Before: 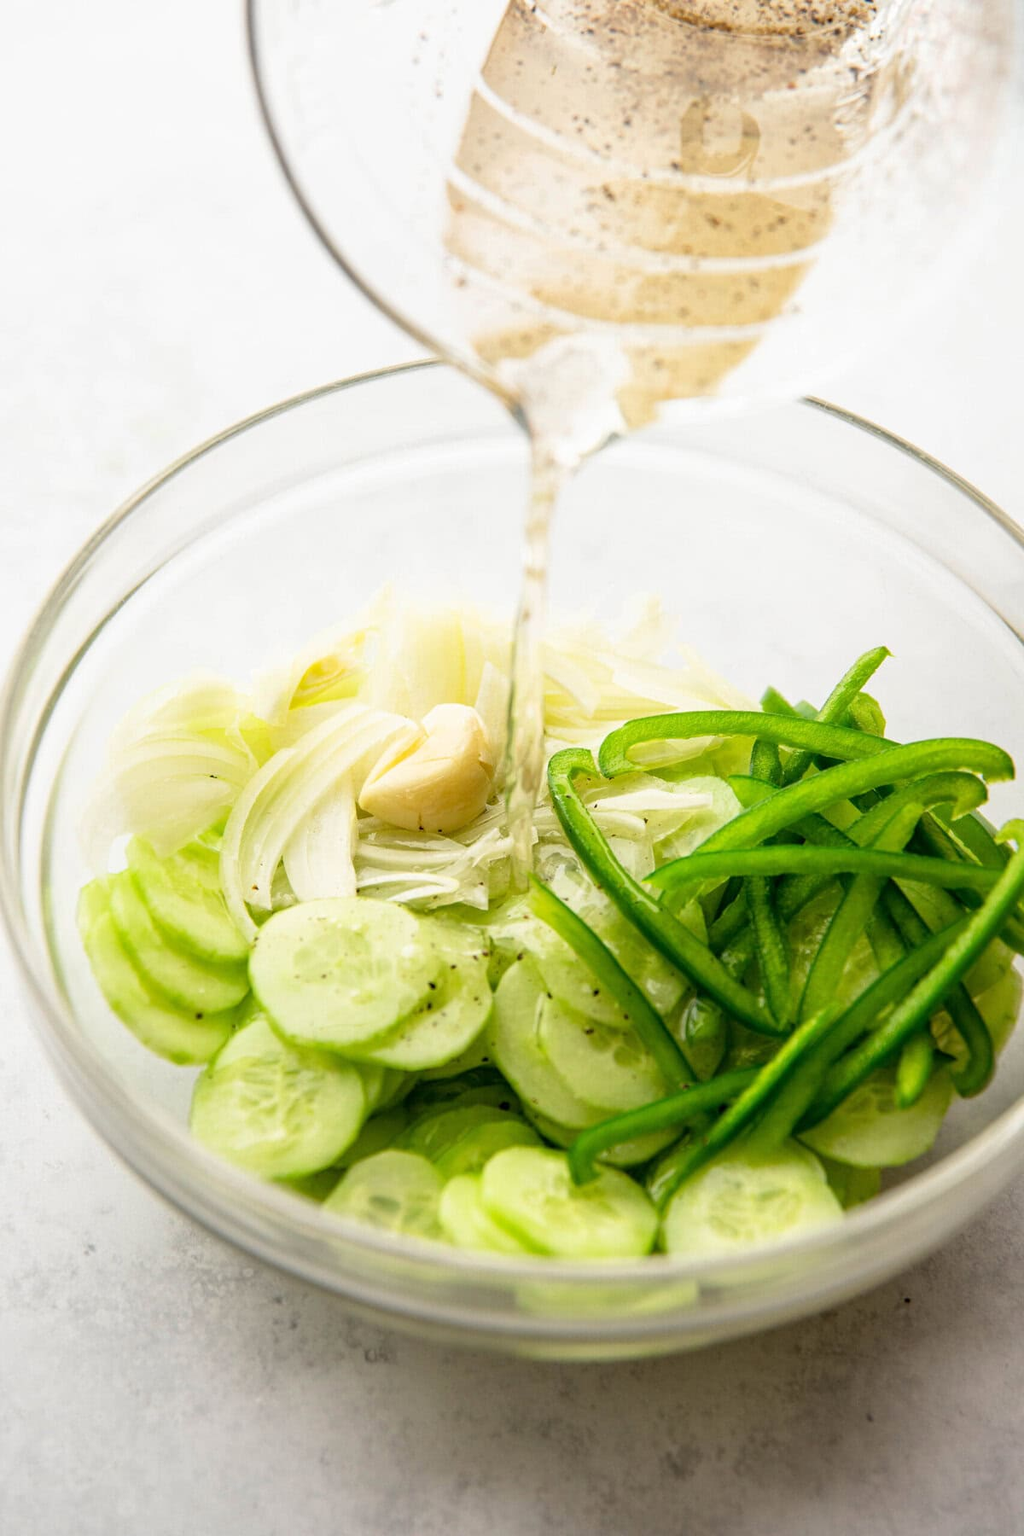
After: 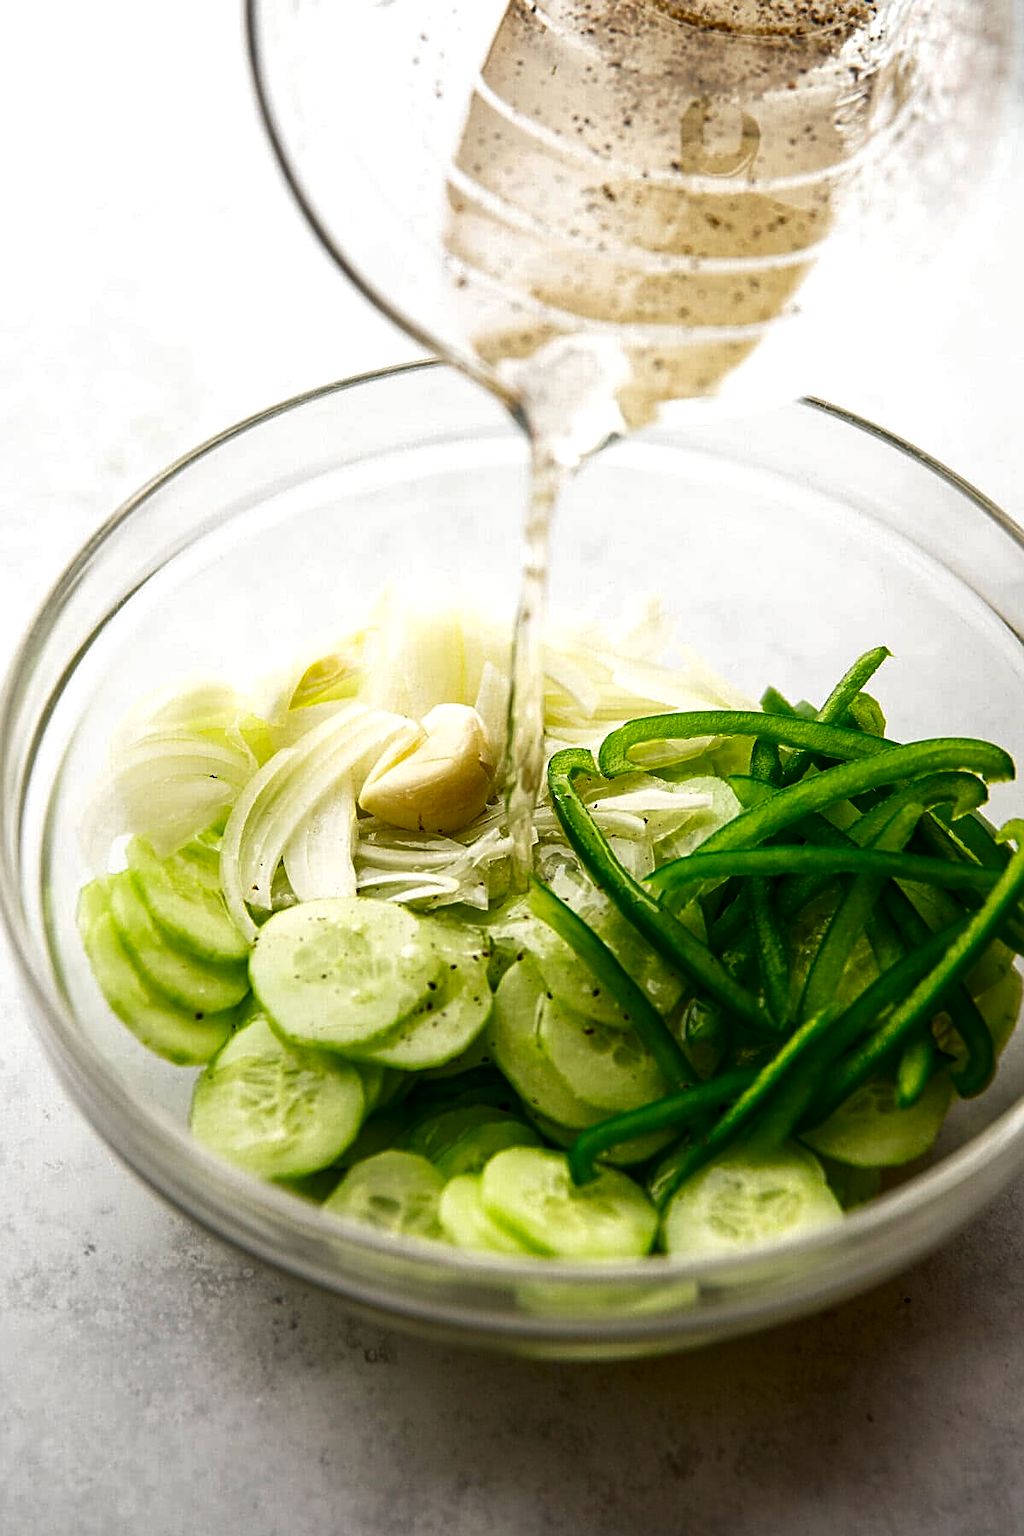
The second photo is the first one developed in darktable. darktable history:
contrast brightness saturation: brightness -0.525
exposure: exposure 0.126 EV, compensate exposure bias true, compensate highlight preservation false
sharpen: amount 0.6
